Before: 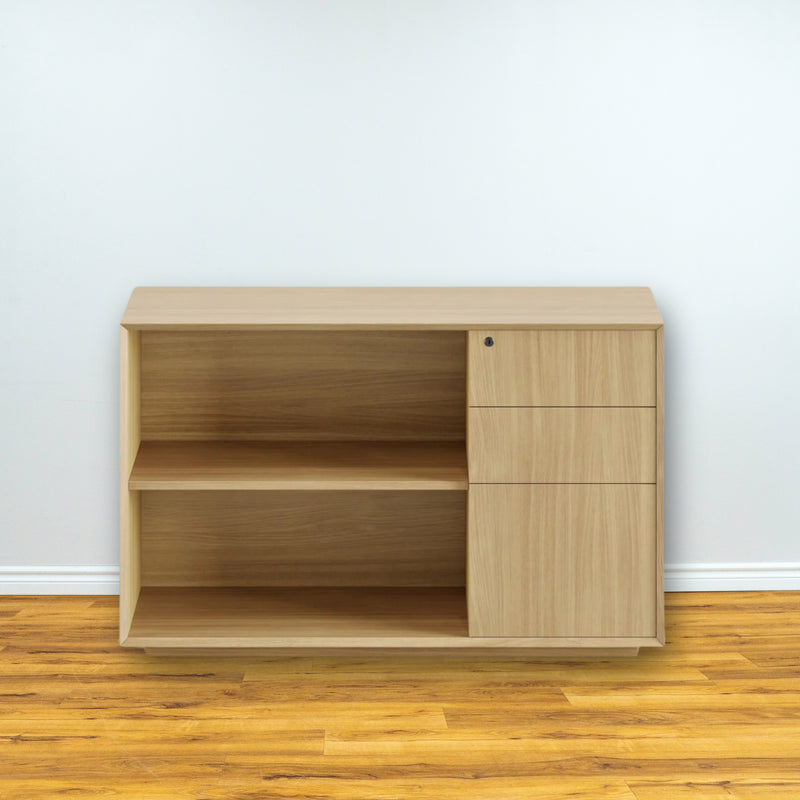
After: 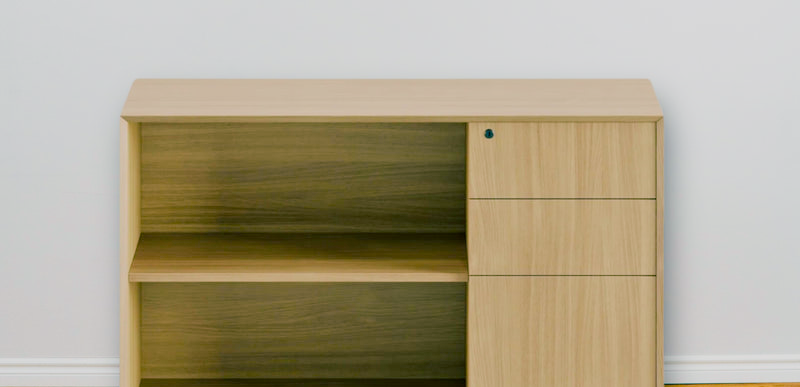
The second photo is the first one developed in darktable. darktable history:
color balance rgb: shadows lift › luminance -28.76%, shadows lift › chroma 10%, shadows lift › hue 230°, power › chroma 0.5%, power › hue 215°, highlights gain › luminance 7.14%, highlights gain › chroma 1%, highlights gain › hue 50°, global offset › luminance -0.29%, global offset › hue 260°, perceptual saturation grading › global saturation 20%, perceptual saturation grading › highlights -13.92%, perceptual saturation grading › shadows 50%
filmic rgb: black relative exposure -7.65 EV, white relative exposure 4.56 EV, hardness 3.61
crop and rotate: top 26.056%, bottom 25.543%
exposure: exposure 0.161 EV, compensate highlight preservation false
